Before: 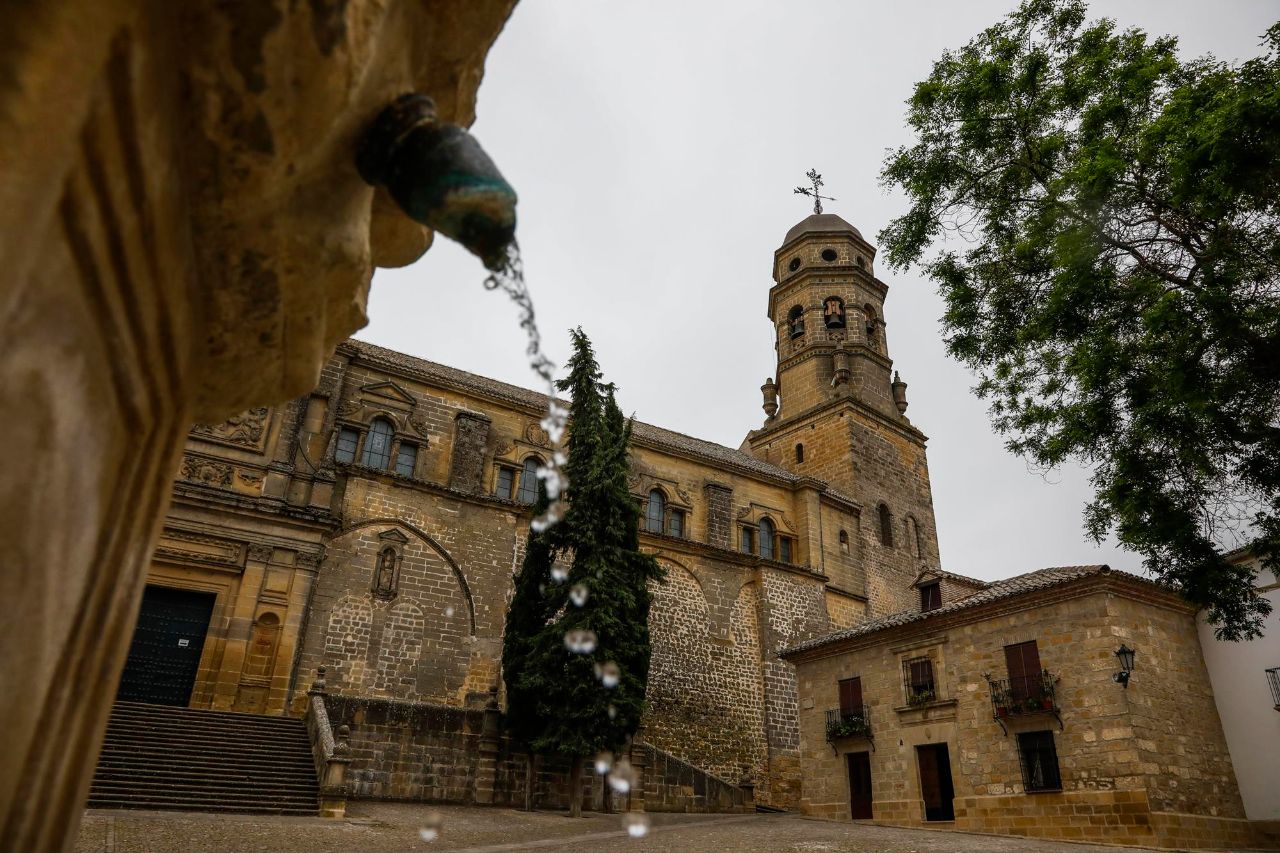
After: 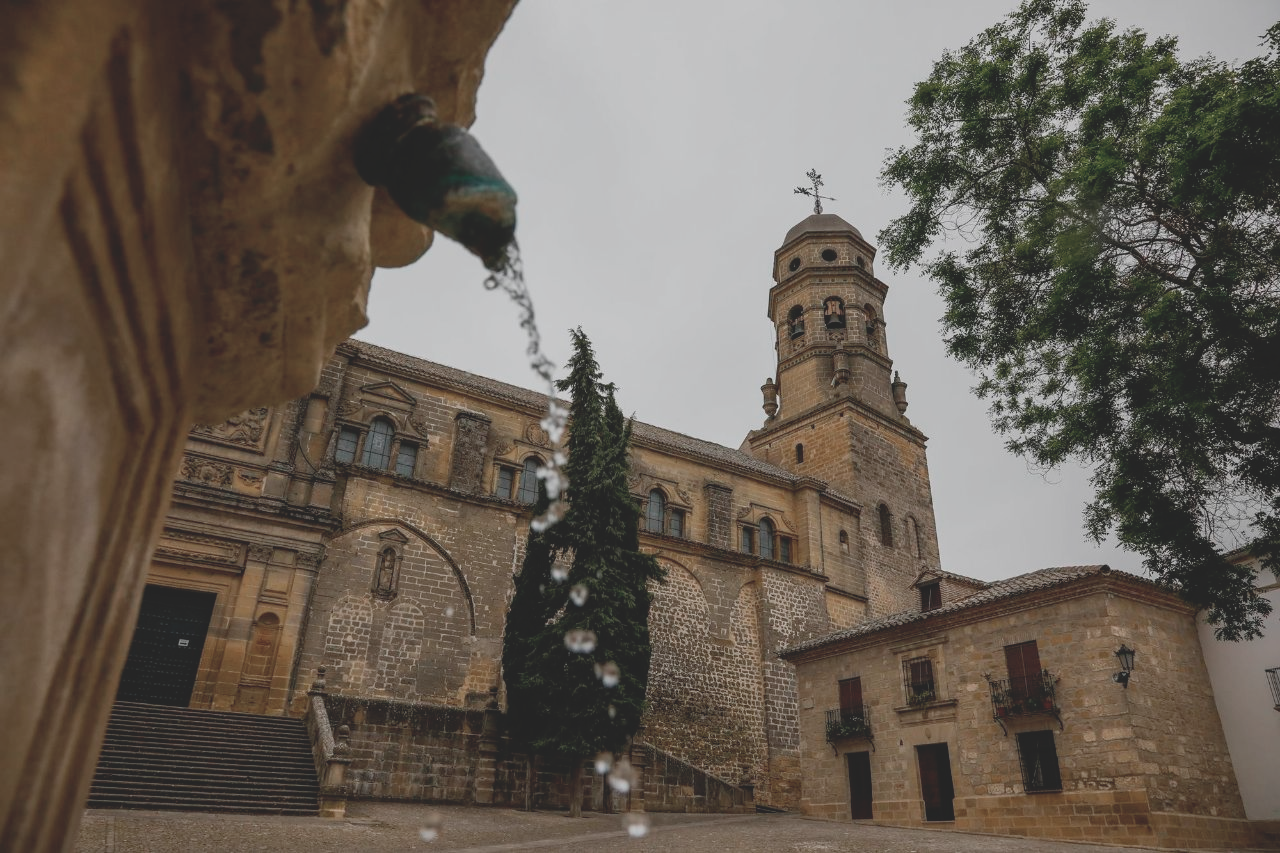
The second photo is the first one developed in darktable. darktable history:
color zones: curves: ch1 [(0, 0.292) (0.001, 0.292) (0.2, 0.264) (0.4, 0.248) (0.6, 0.248) (0.8, 0.264) (0.999, 0.292) (1, 0.292)]
shadows and highlights: shadows 3.14, highlights -16.54, soften with gaussian
contrast brightness saturation: contrast -0.288
